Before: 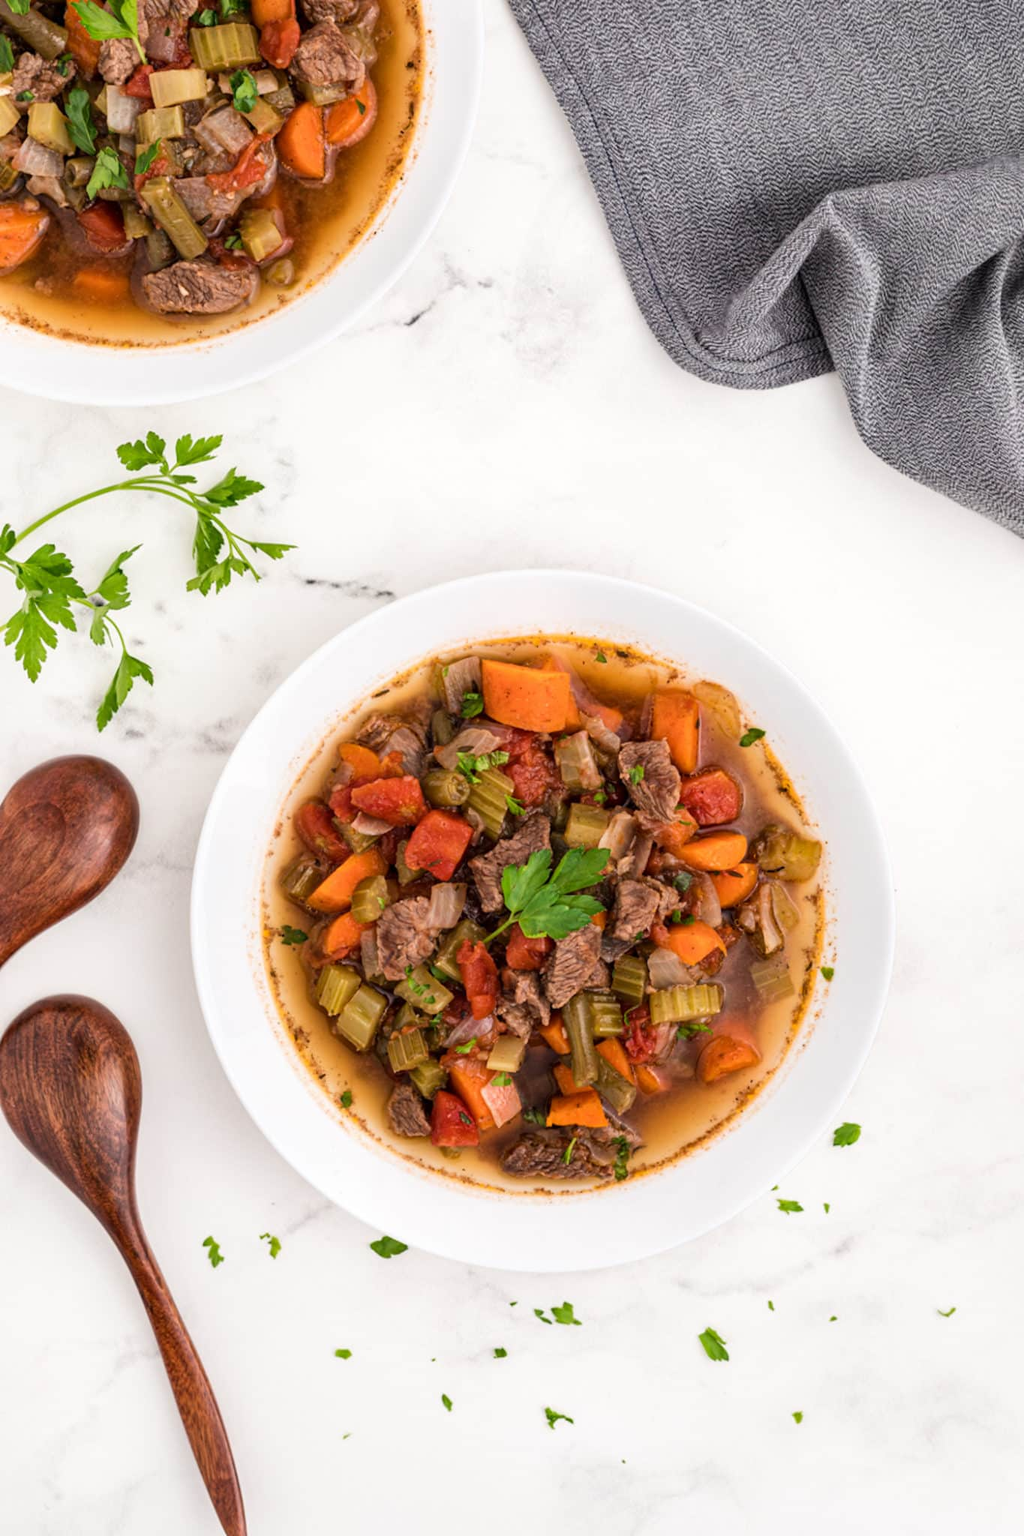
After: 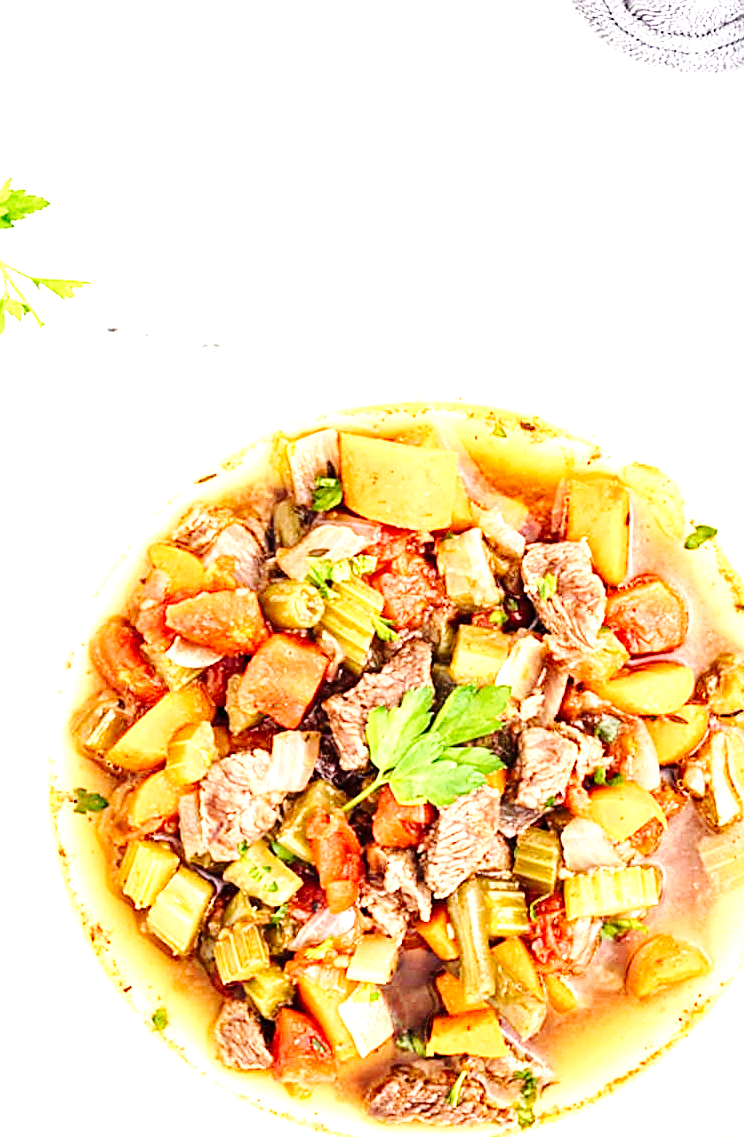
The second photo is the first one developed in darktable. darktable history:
crop and rotate: left 22.16%, top 21.784%, right 23.266%, bottom 22.674%
sharpen: on, module defaults
base curve: curves: ch0 [(0, 0) (0.036, 0.025) (0.121, 0.166) (0.206, 0.329) (0.605, 0.79) (1, 1)], exposure shift 0.01, preserve colors none
exposure: exposure 2.015 EV, compensate highlight preservation false
